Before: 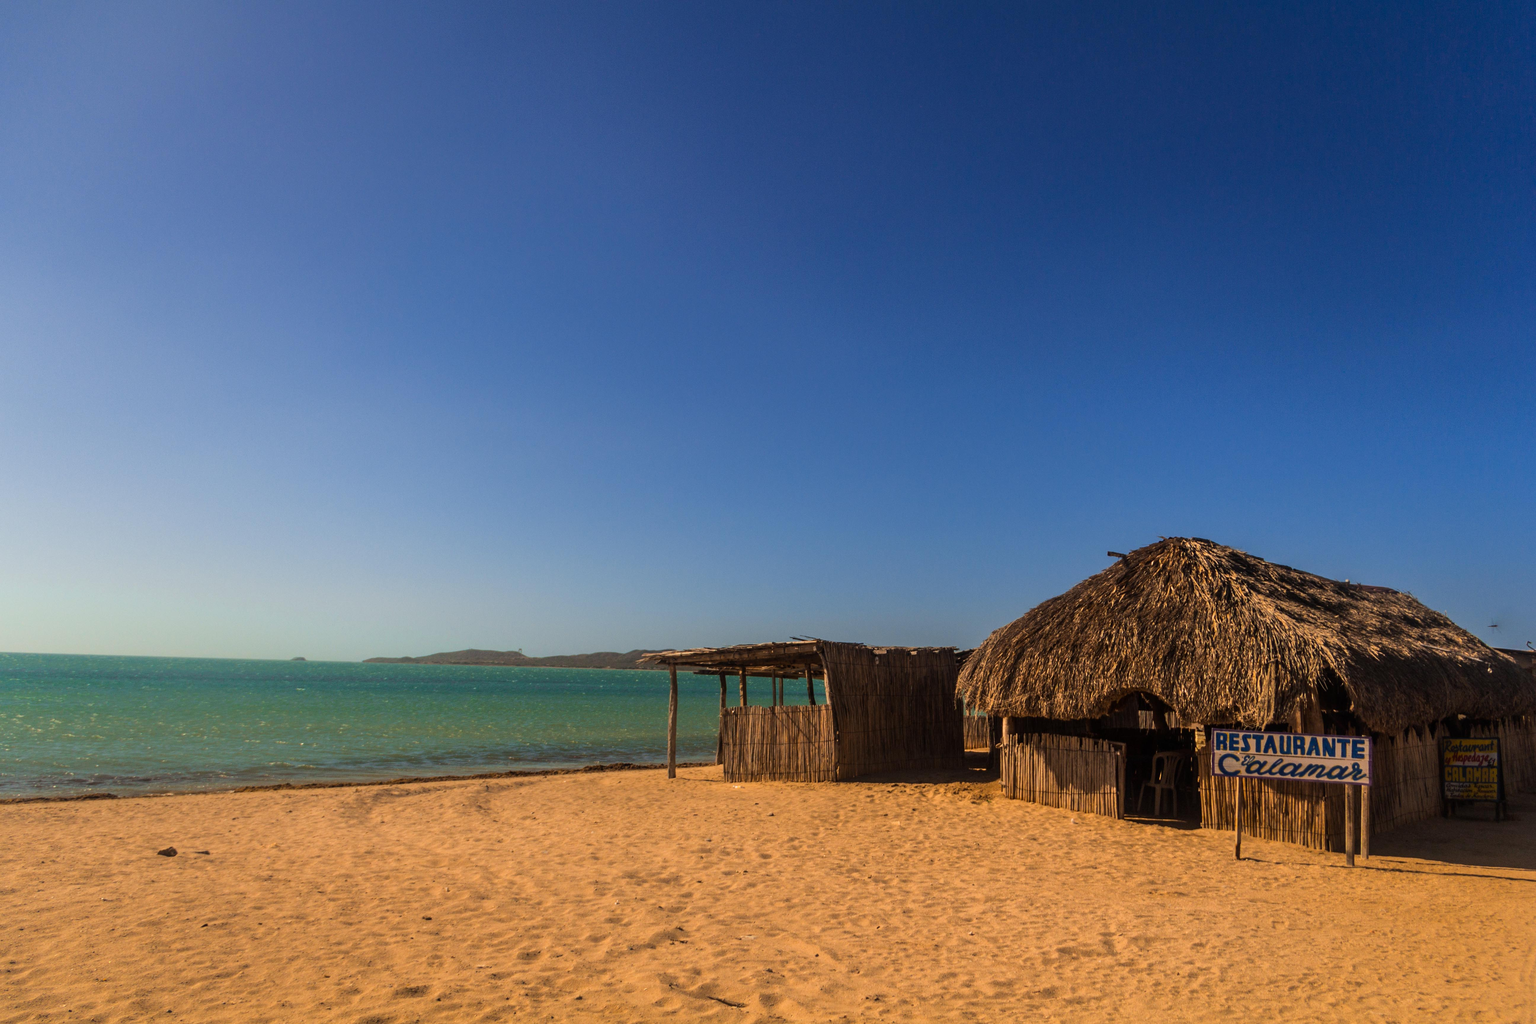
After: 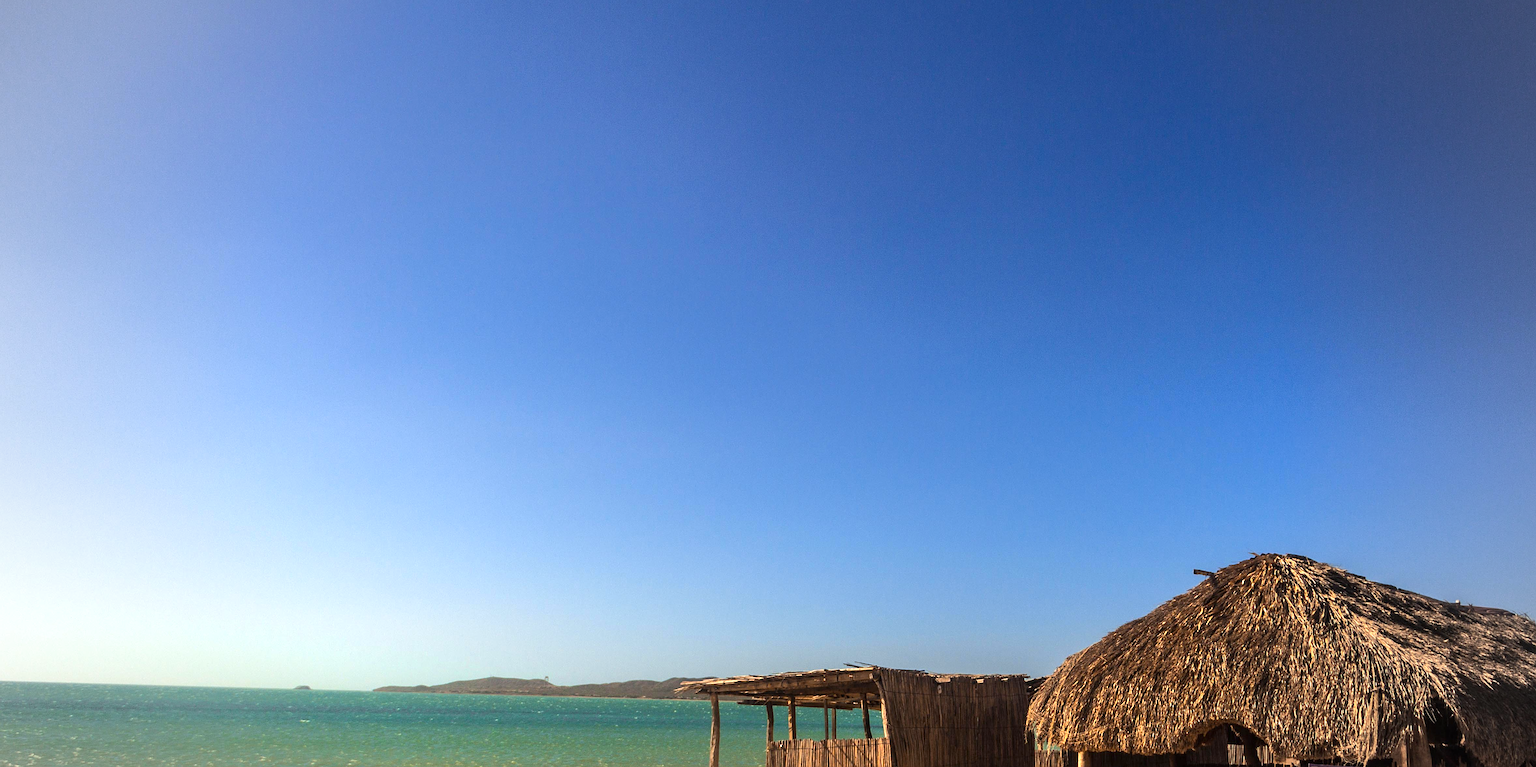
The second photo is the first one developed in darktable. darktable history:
crop: left 1.587%, top 3.424%, right 7.627%, bottom 28.51%
sharpen: on, module defaults
vignetting: fall-off start 67.09%, brightness -0.155, width/height ratio 1.007, unbound false
exposure: exposure 0.94 EV, compensate exposure bias true, compensate highlight preservation false
